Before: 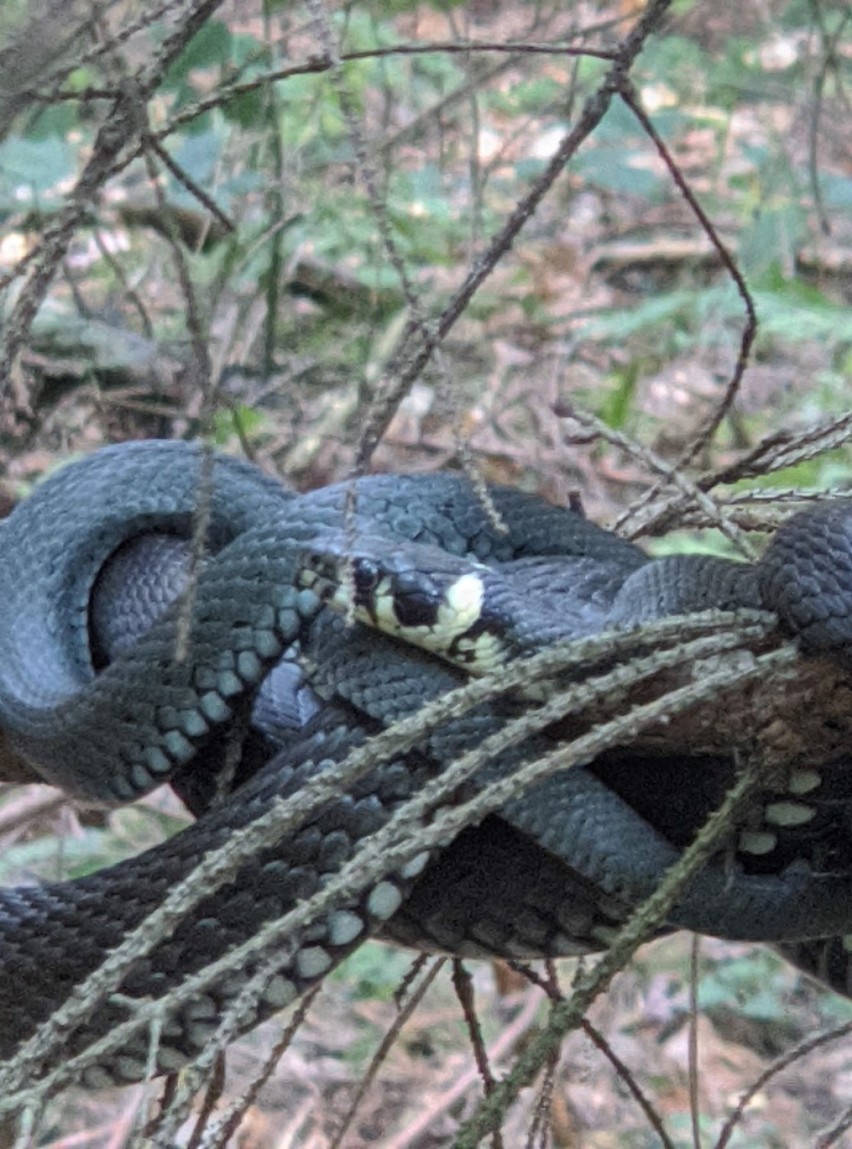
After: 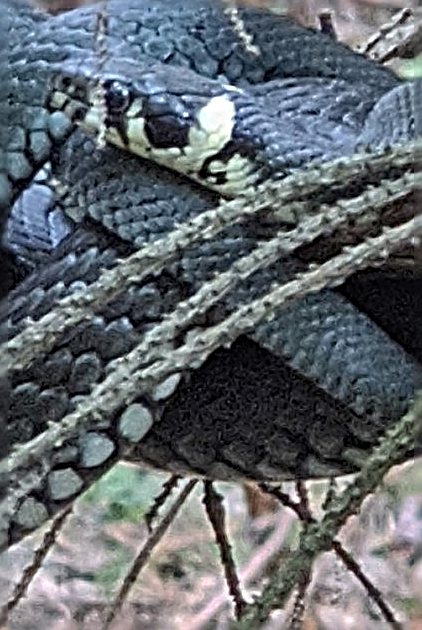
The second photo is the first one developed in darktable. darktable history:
crop: left 29.275%, top 41.67%, right 21.194%, bottom 3.462%
shadows and highlights: radius 131.8, soften with gaussian
sharpen: radius 3.173, amount 1.73
